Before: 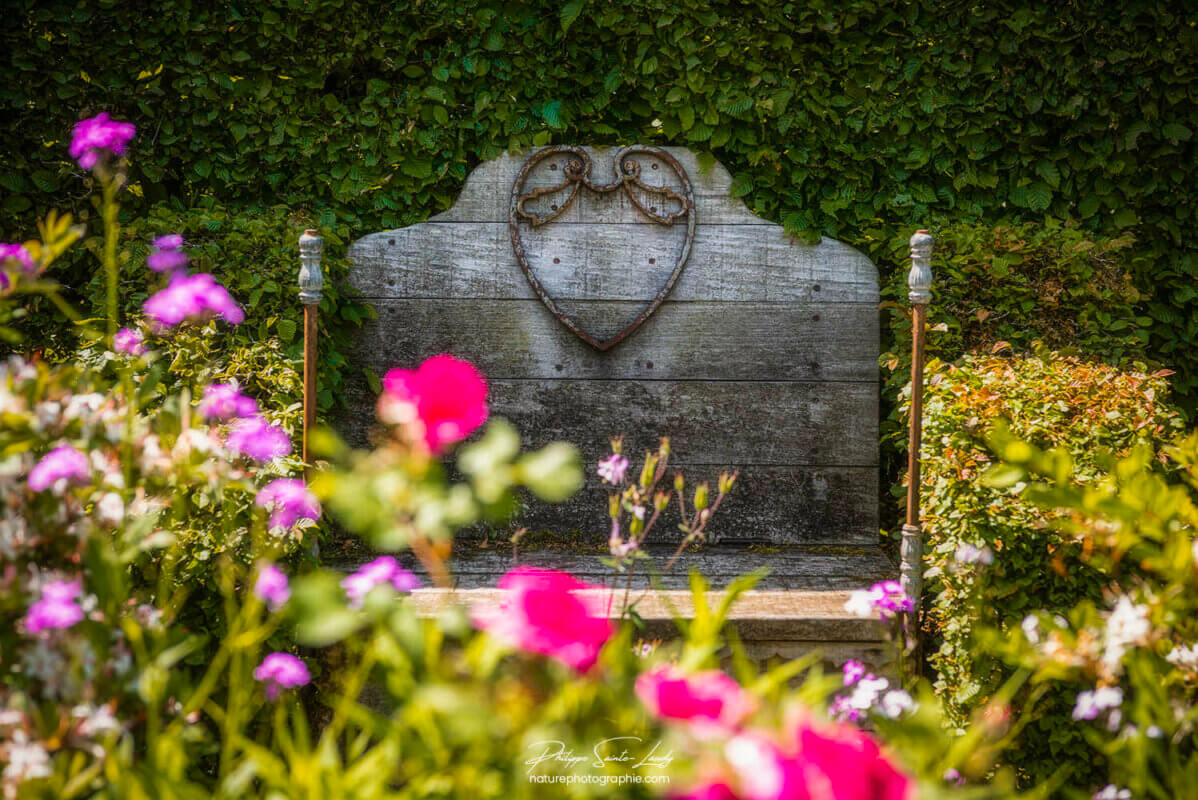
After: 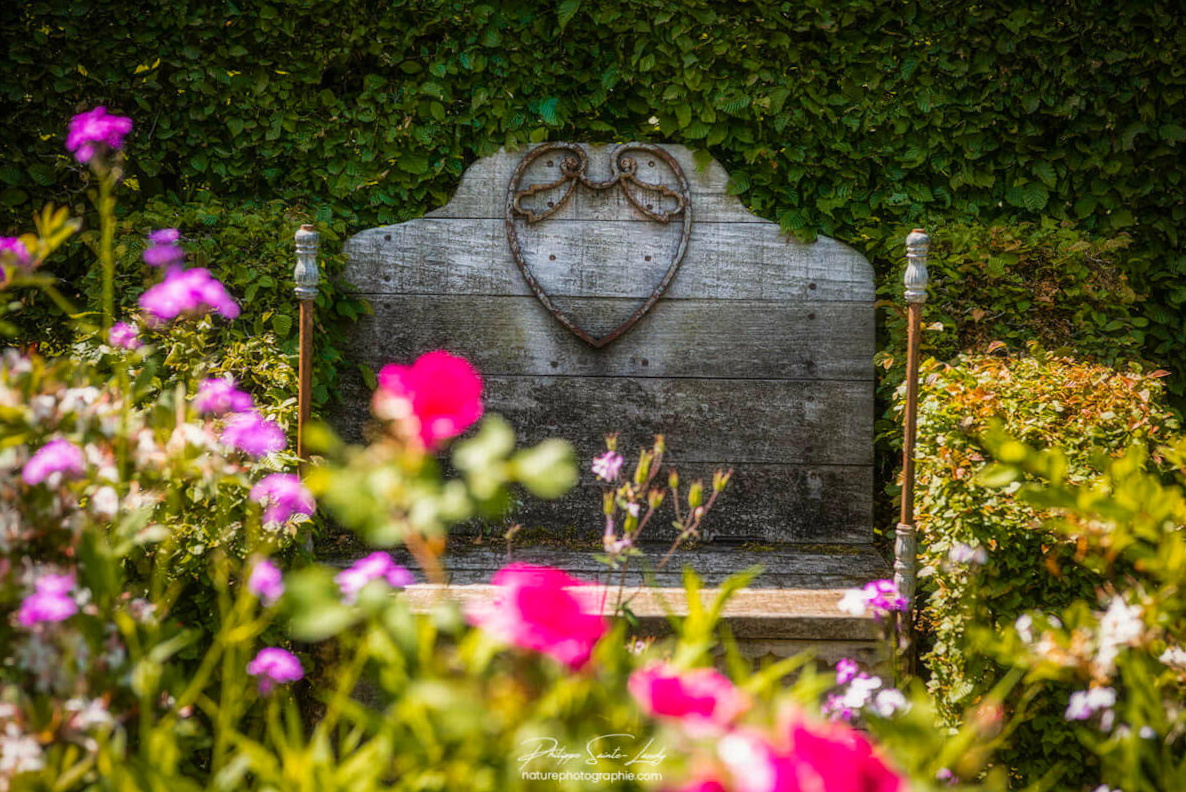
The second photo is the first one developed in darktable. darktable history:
crop and rotate: angle -0.379°
